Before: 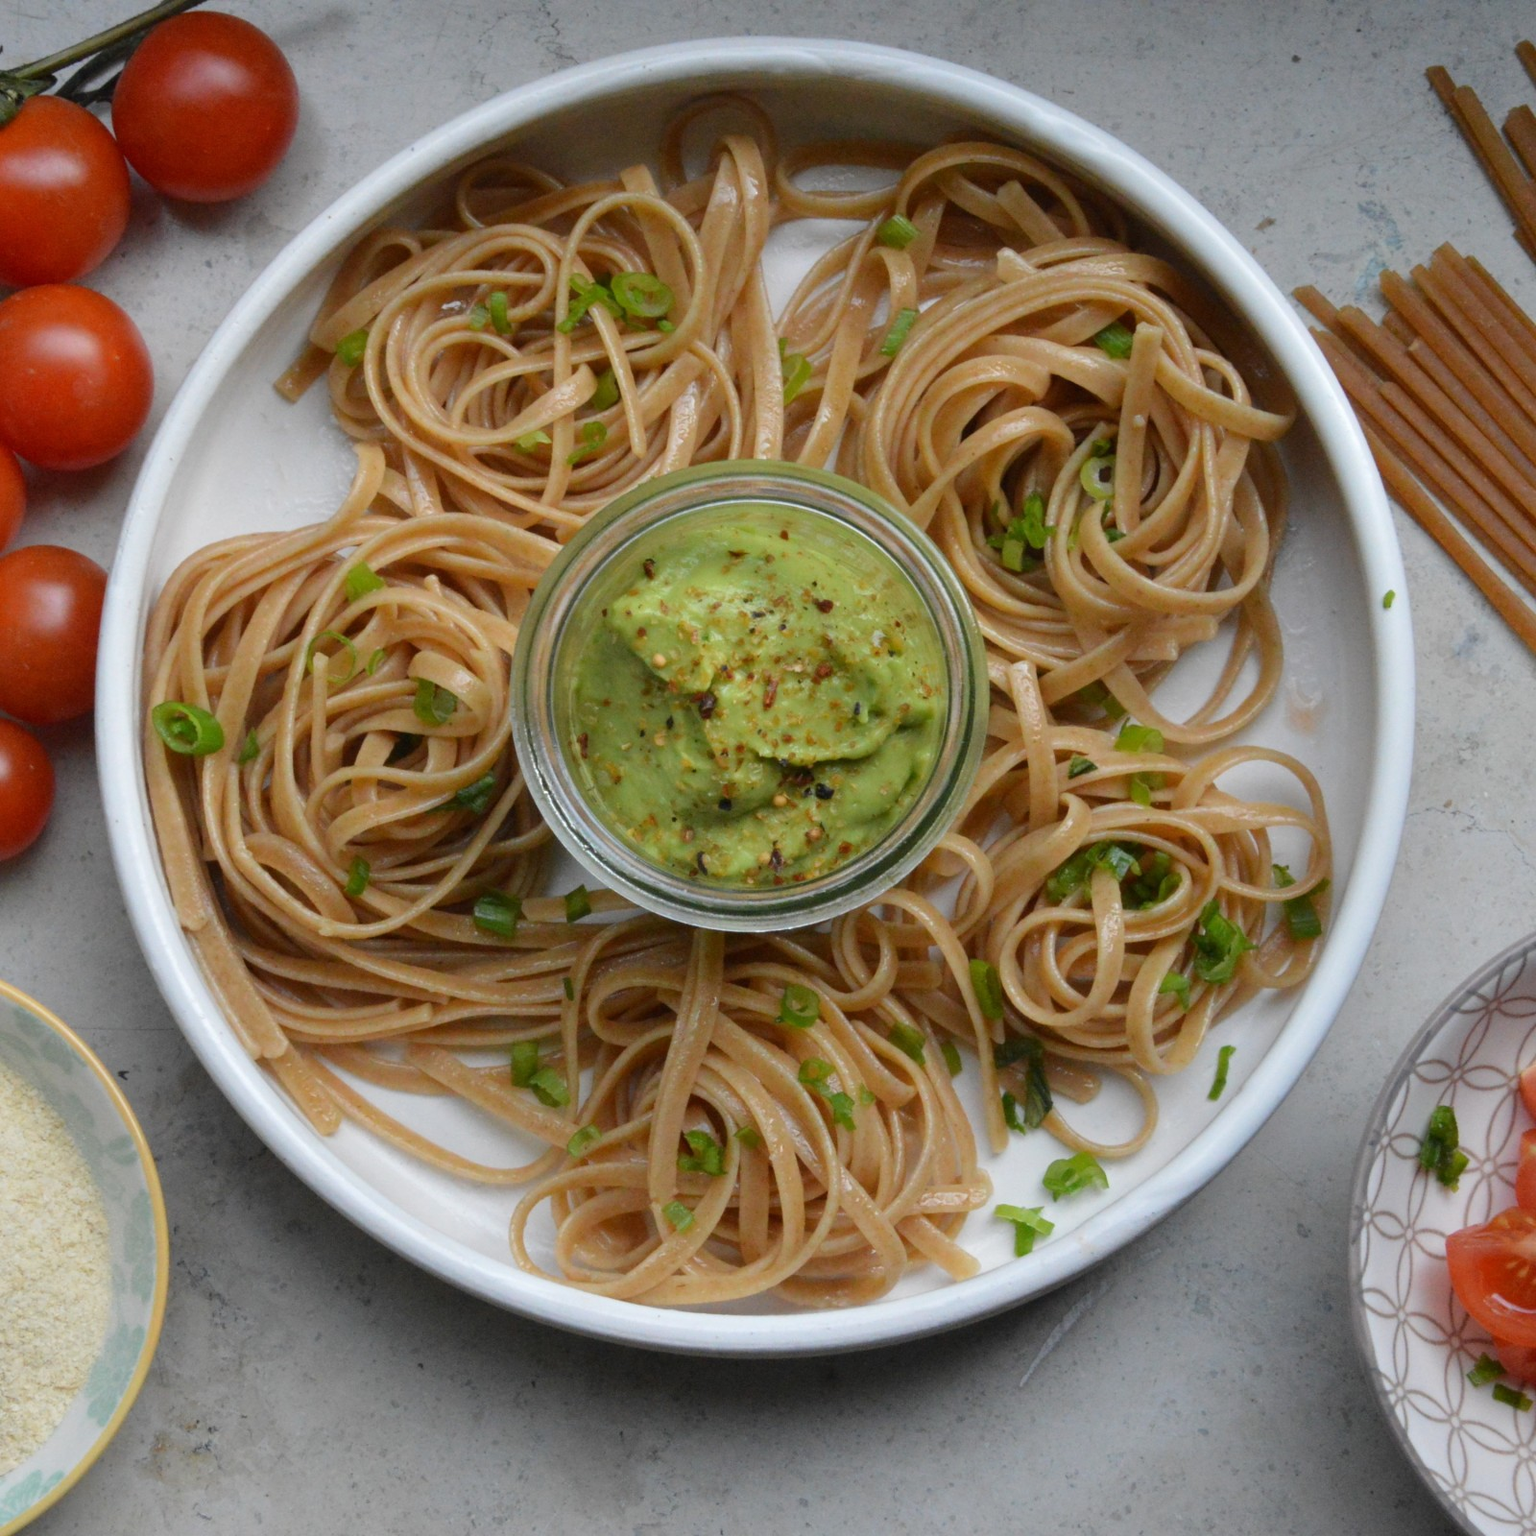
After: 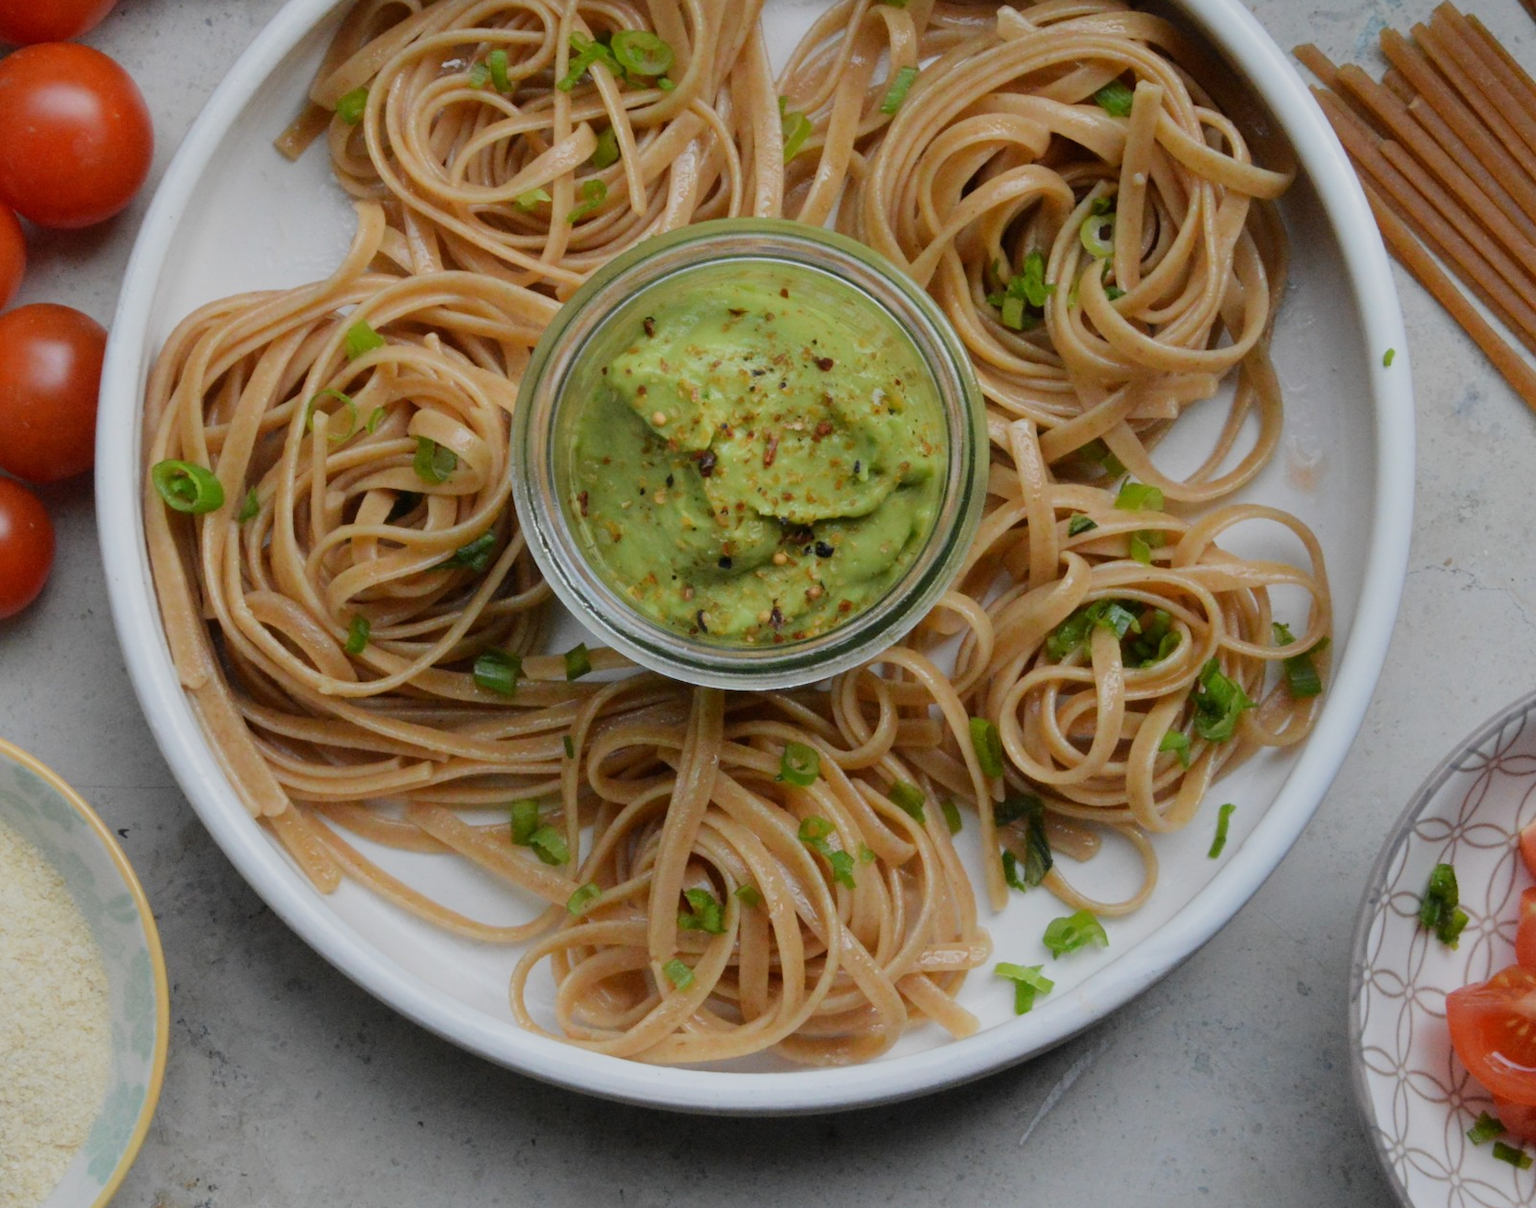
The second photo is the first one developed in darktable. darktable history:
crop and rotate: top 15.774%, bottom 5.506%
filmic rgb: black relative exposure -16 EV, white relative exposure 4.97 EV, hardness 6.25
